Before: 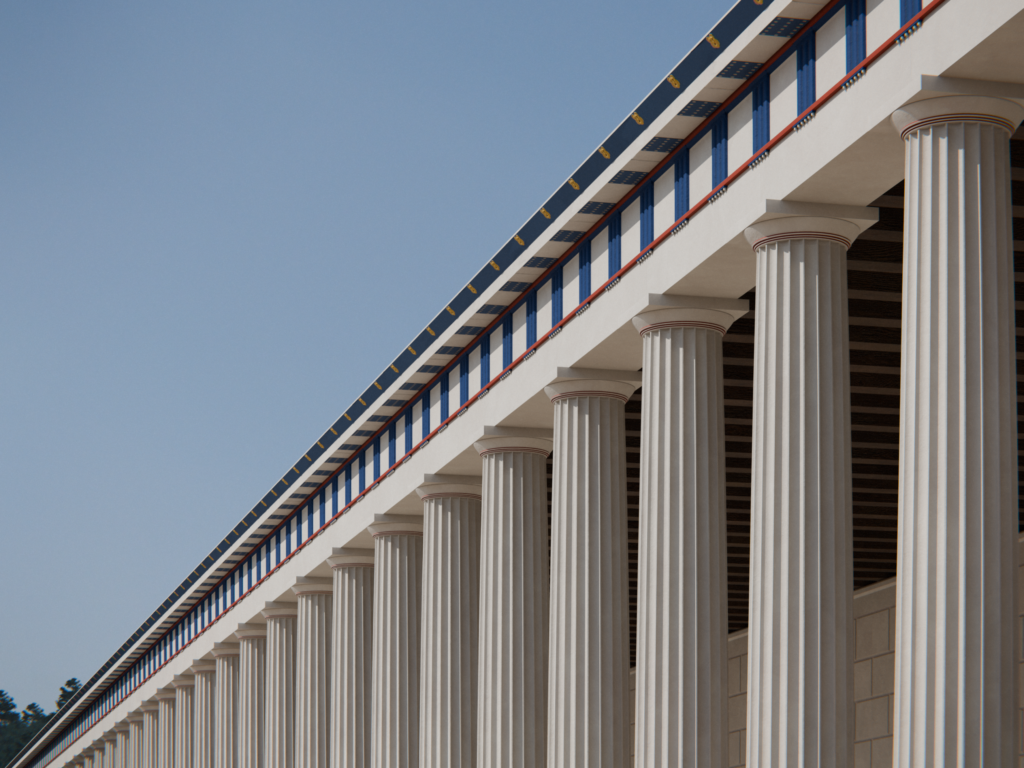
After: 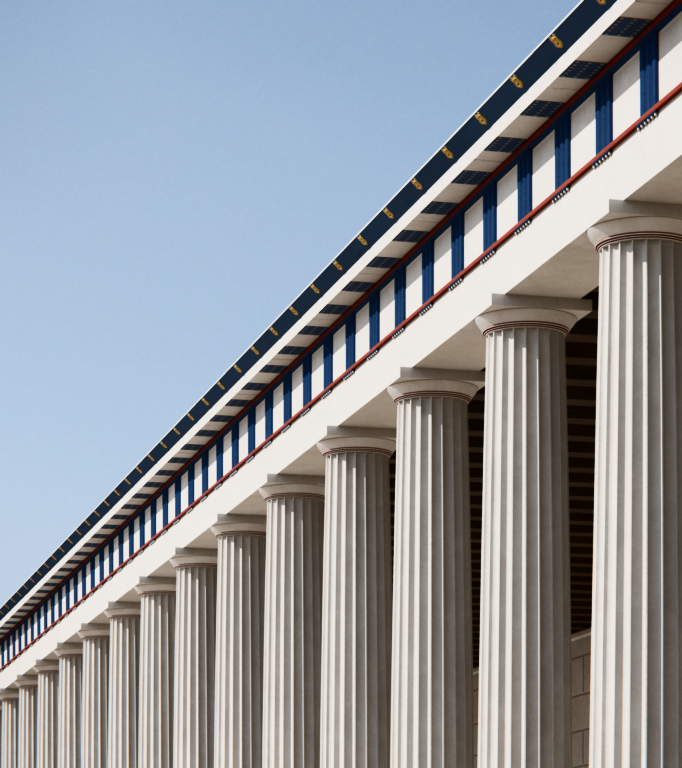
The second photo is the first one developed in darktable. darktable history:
crop and rotate: left 15.357%, right 17.998%
contrast brightness saturation: contrast 0.387, brightness 0.101
